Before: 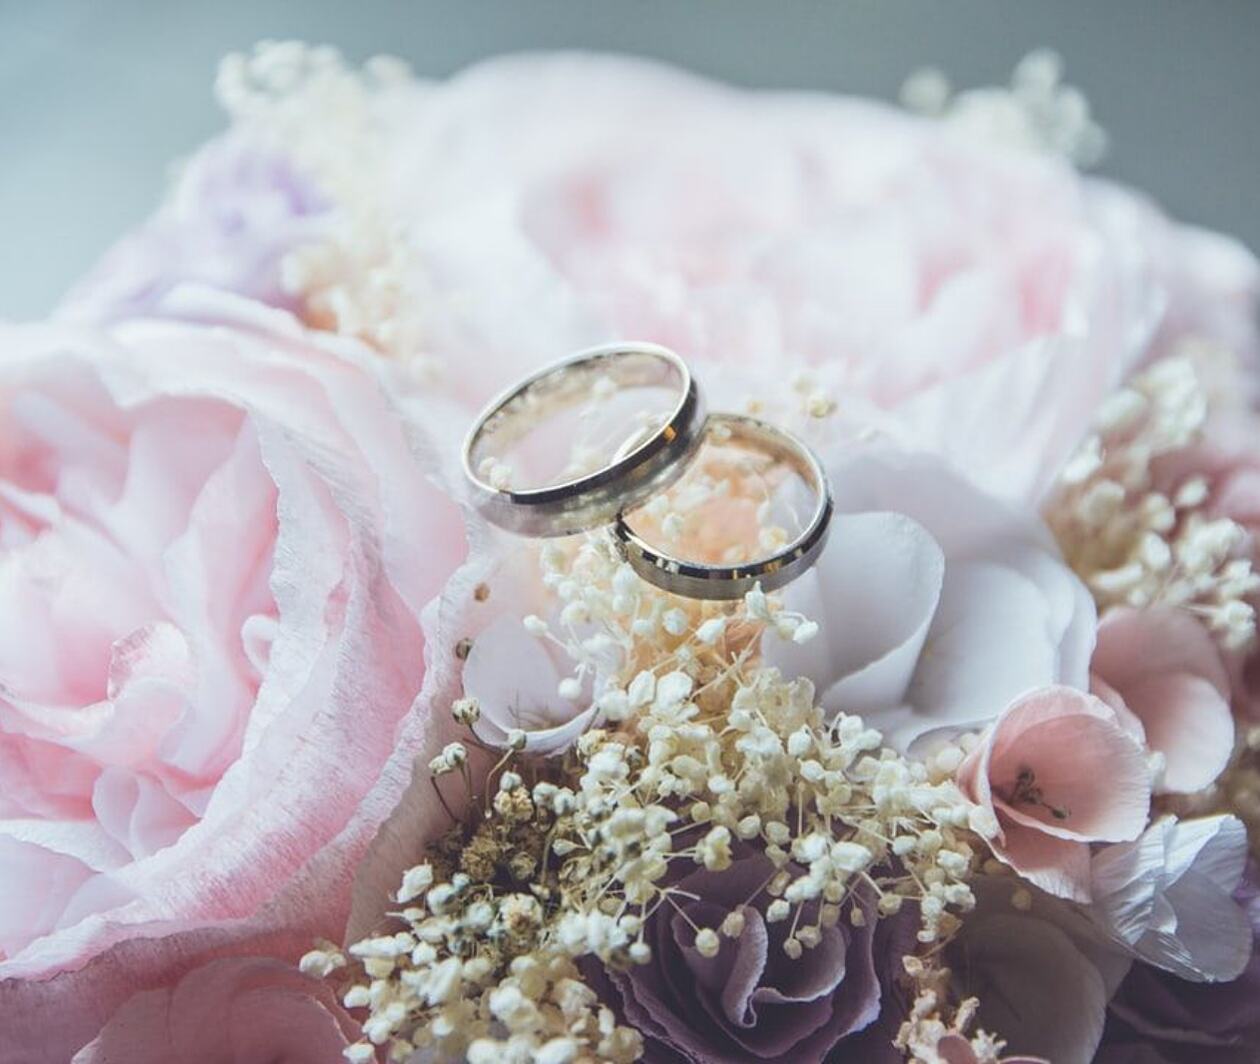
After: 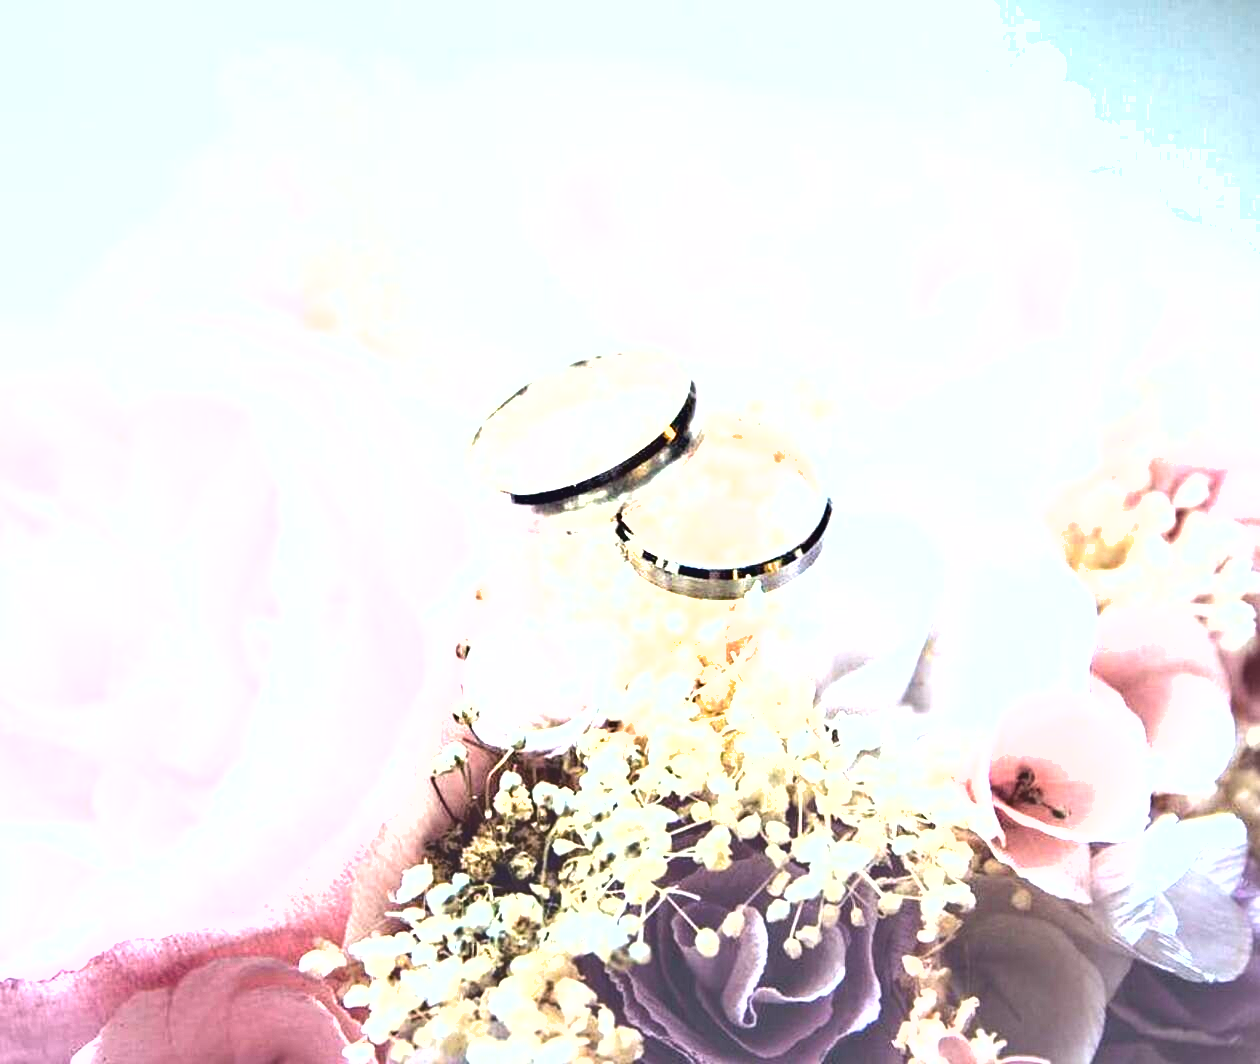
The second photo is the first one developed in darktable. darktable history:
tone equalizer: -8 EV -0.783 EV, -7 EV -0.682 EV, -6 EV -0.62 EV, -5 EV -0.365 EV, -3 EV 0.376 EV, -2 EV 0.6 EV, -1 EV 0.692 EV, +0 EV 0.723 EV, mask exposure compensation -0.514 EV
shadows and highlights: soften with gaussian
exposure: black level correction 0.001, exposure 1.398 EV, compensate exposure bias true, compensate highlight preservation false
